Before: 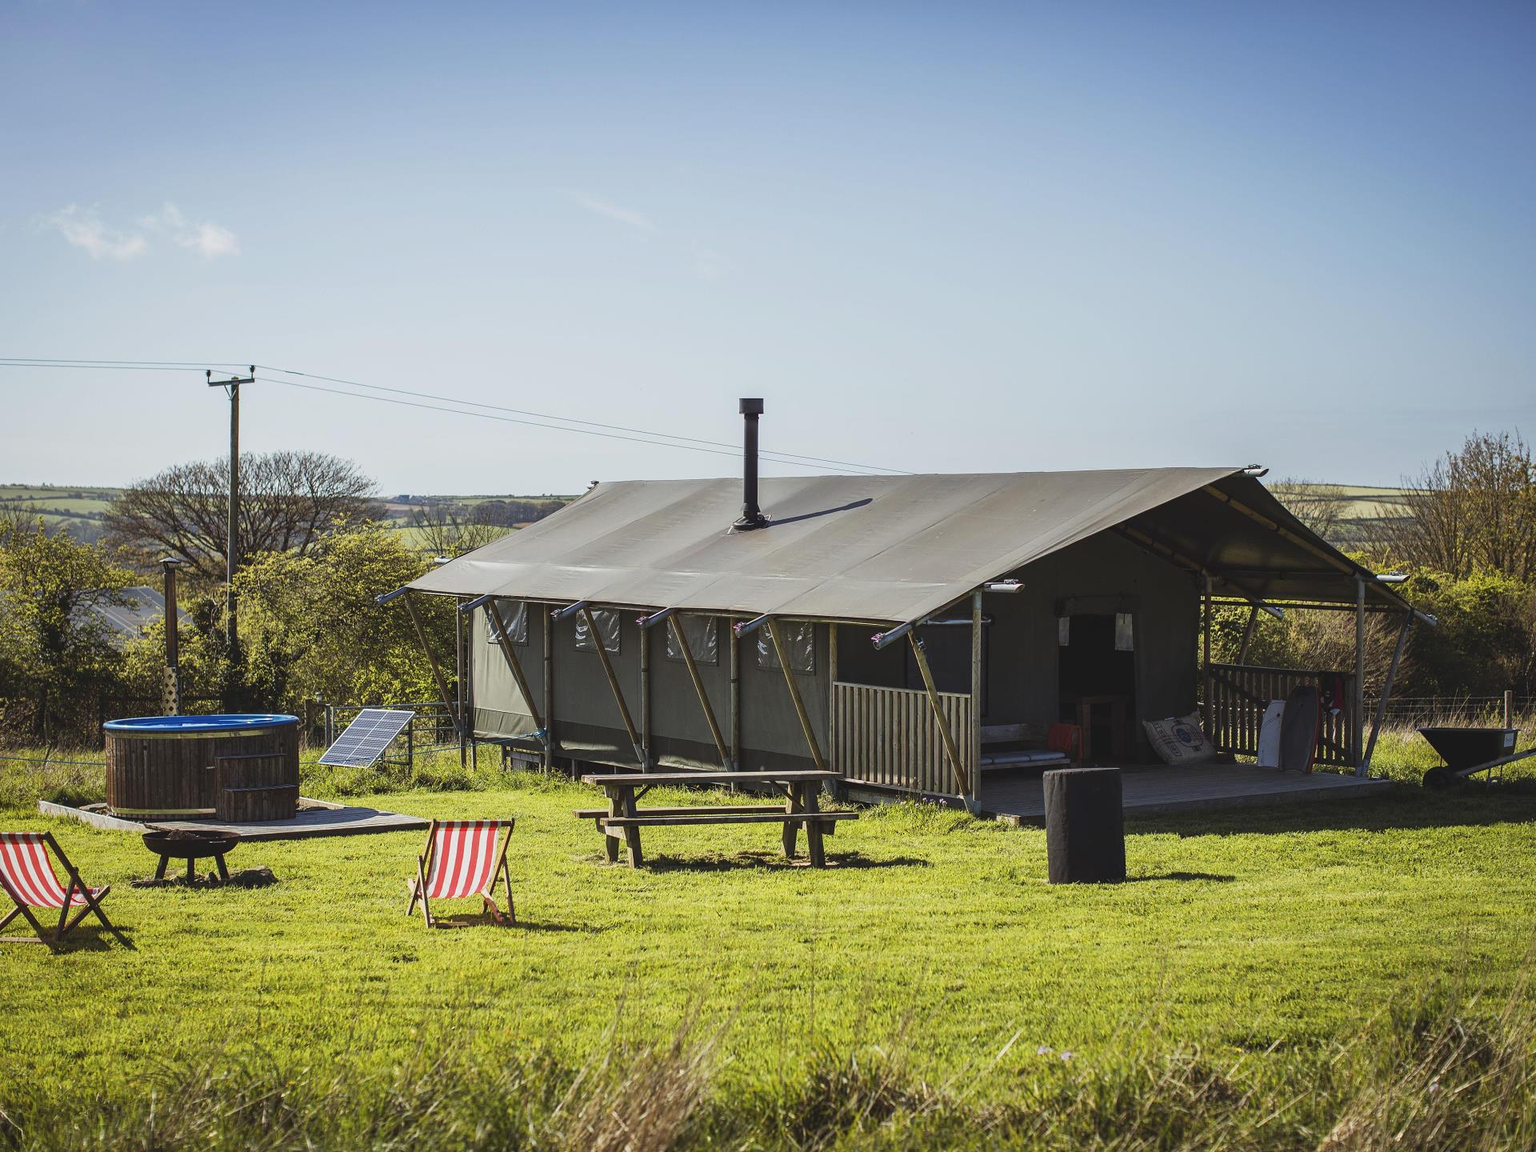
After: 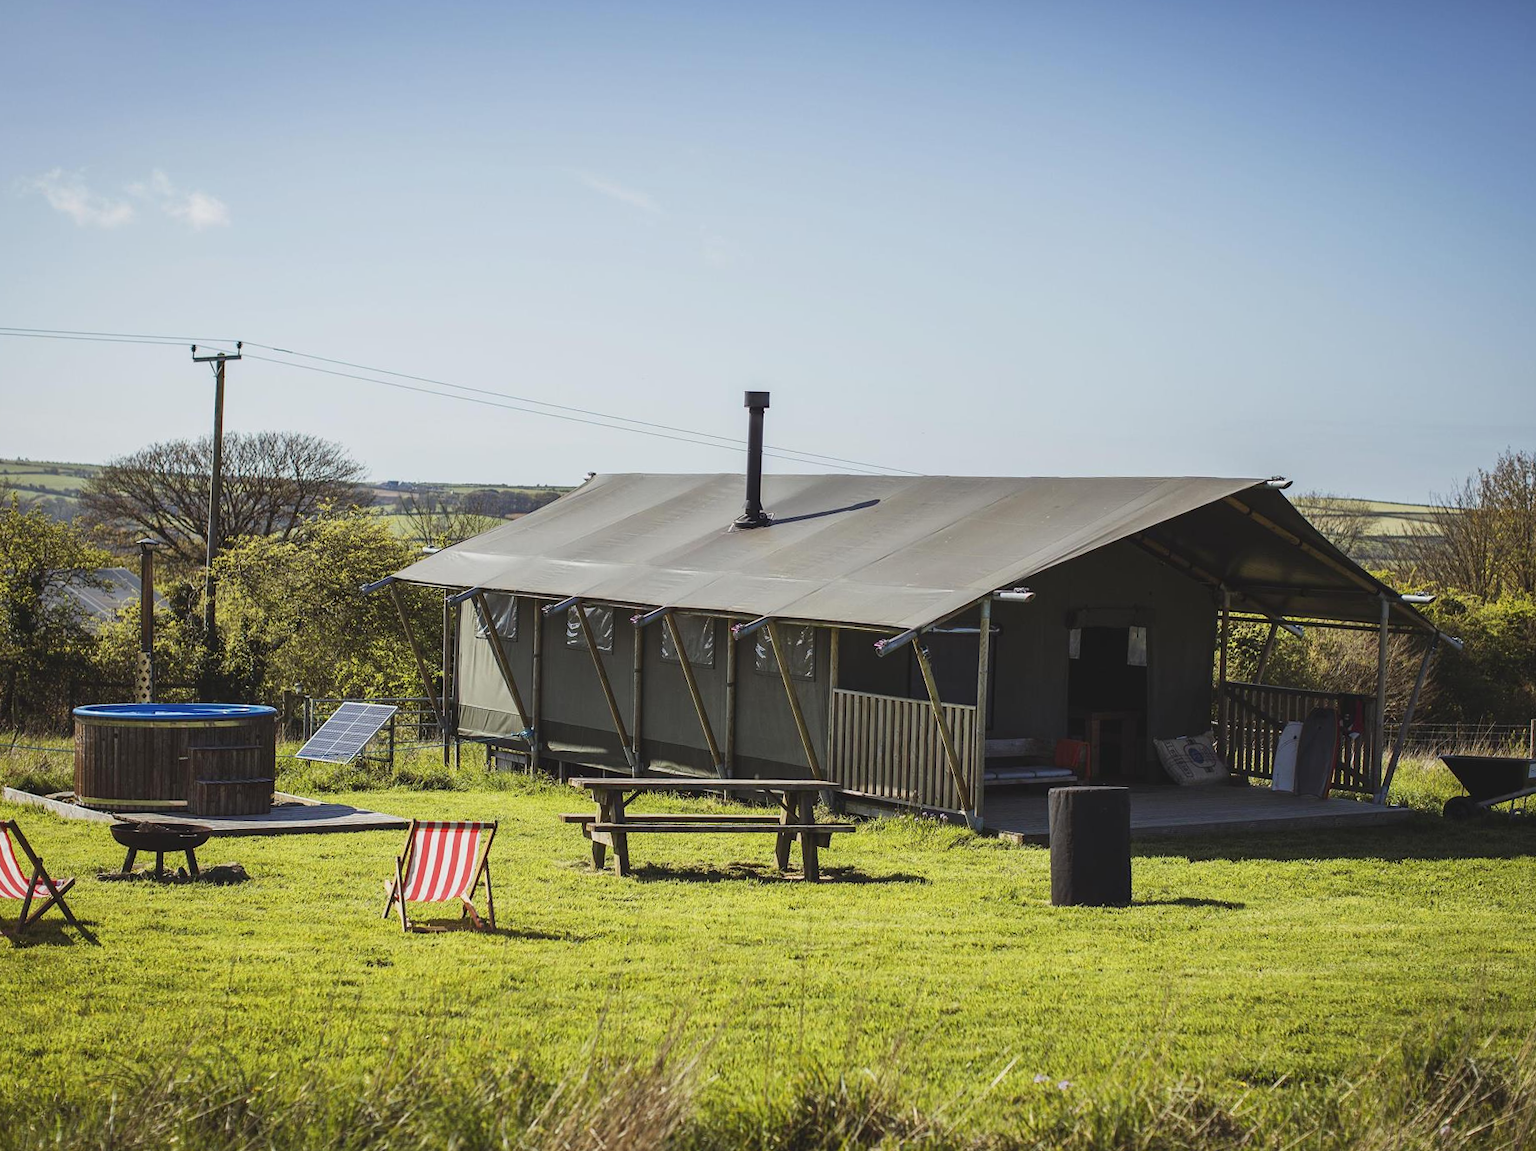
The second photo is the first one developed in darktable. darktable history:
crop and rotate: angle -1.74°
